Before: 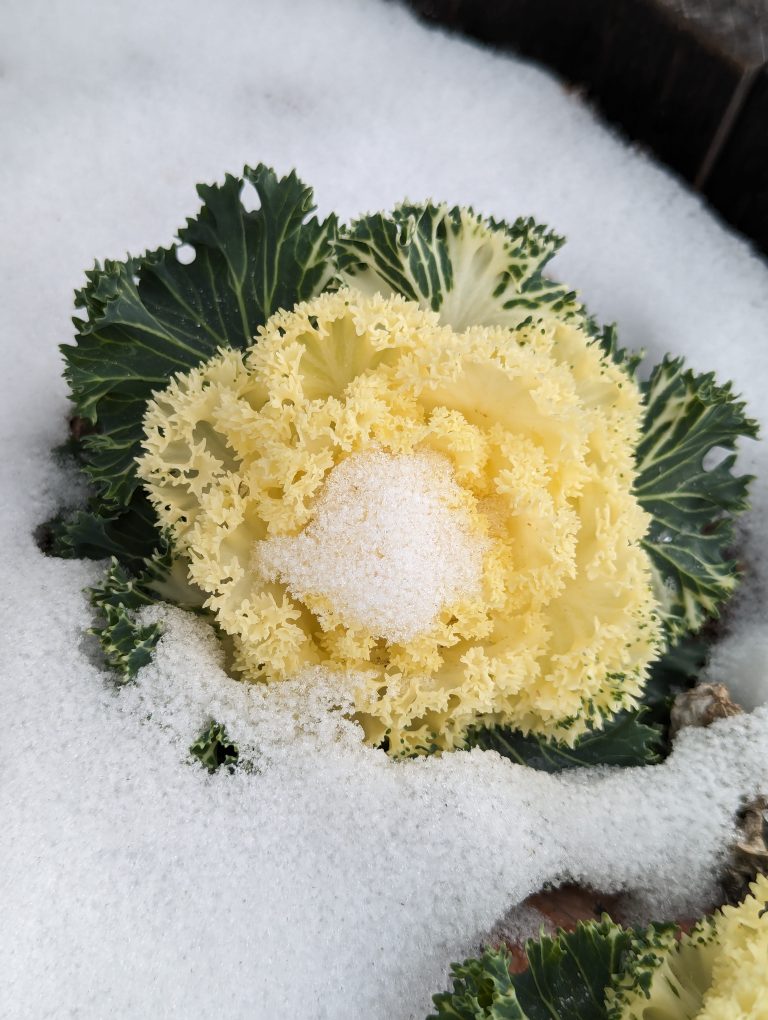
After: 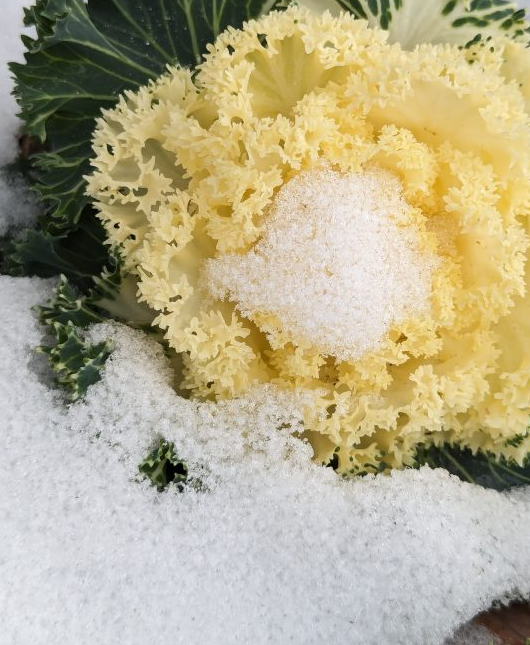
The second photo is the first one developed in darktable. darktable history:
crop: left 6.646%, top 27.666%, right 24.303%, bottom 9.075%
